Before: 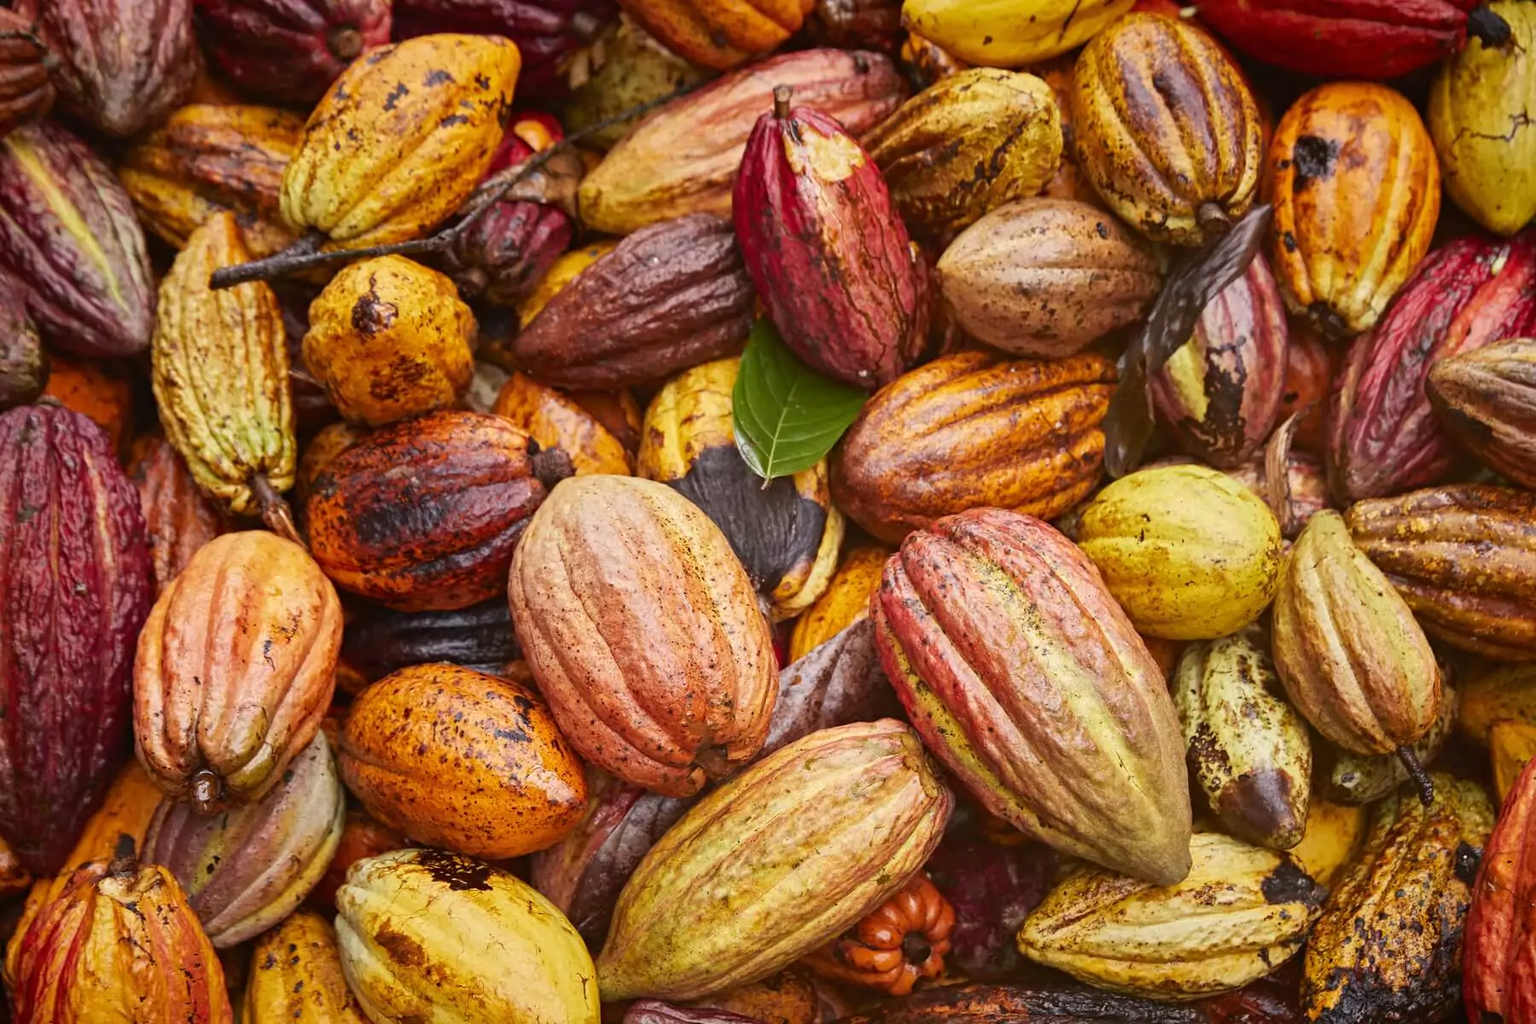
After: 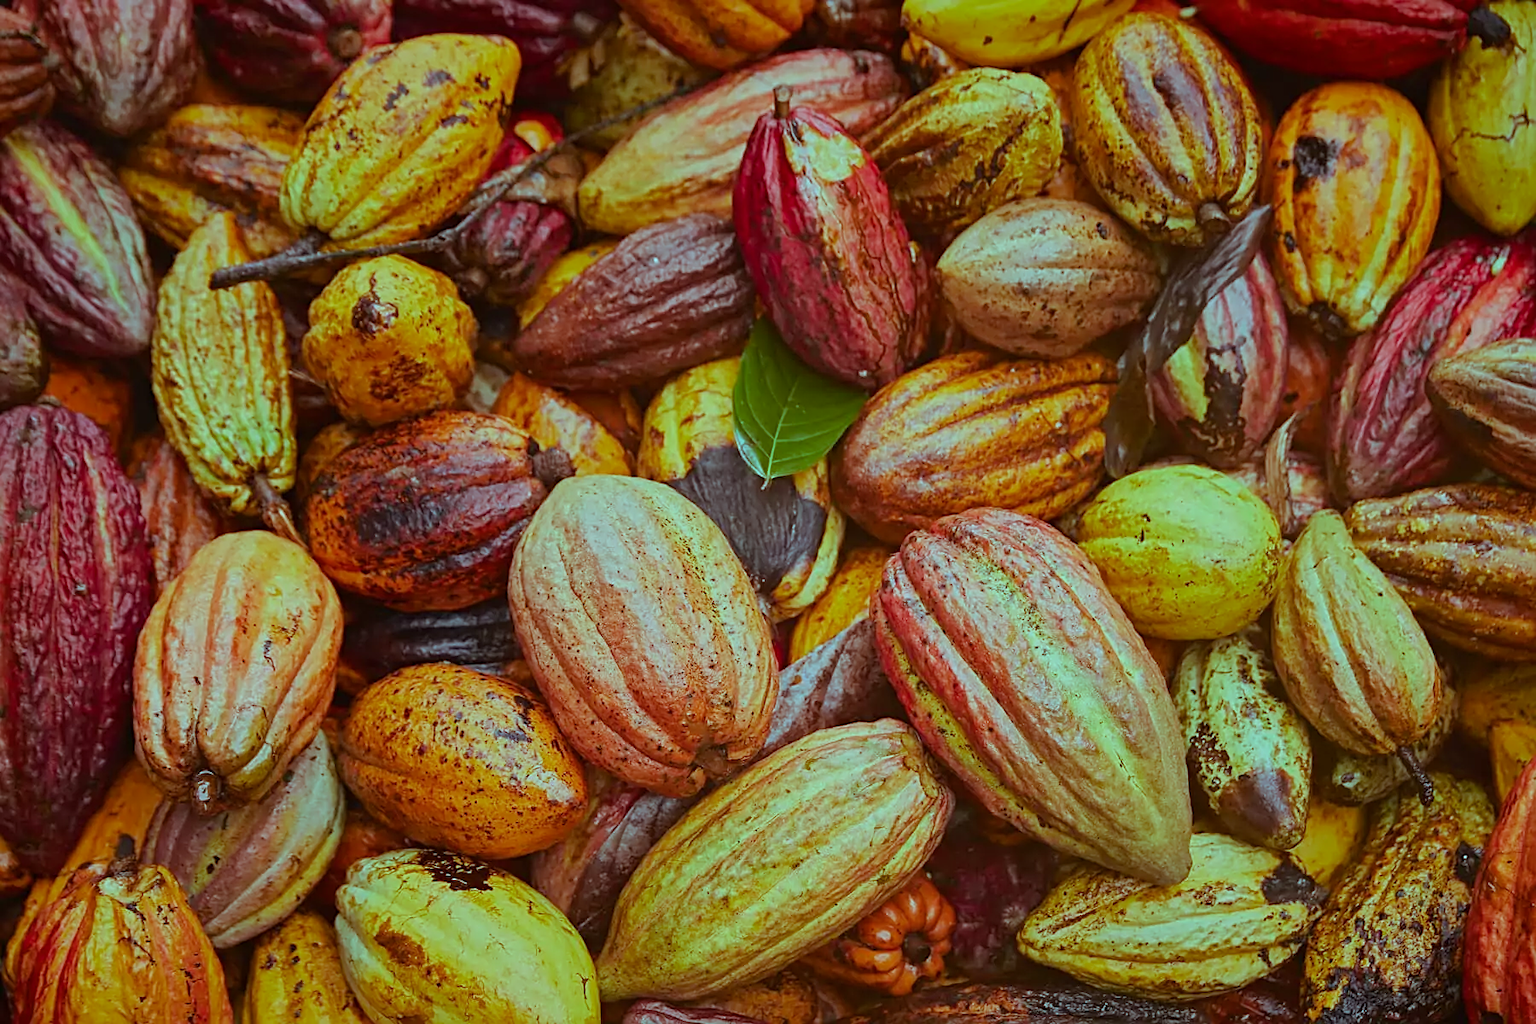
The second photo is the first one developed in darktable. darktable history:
color balance rgb: highlights gain › luminance -33.26%, highlights gain › chroma 5.81%, highlights gain › hue 220.41°, perceptual saturation grading › global saturation 10.232%
sharpen: on, module defaults
